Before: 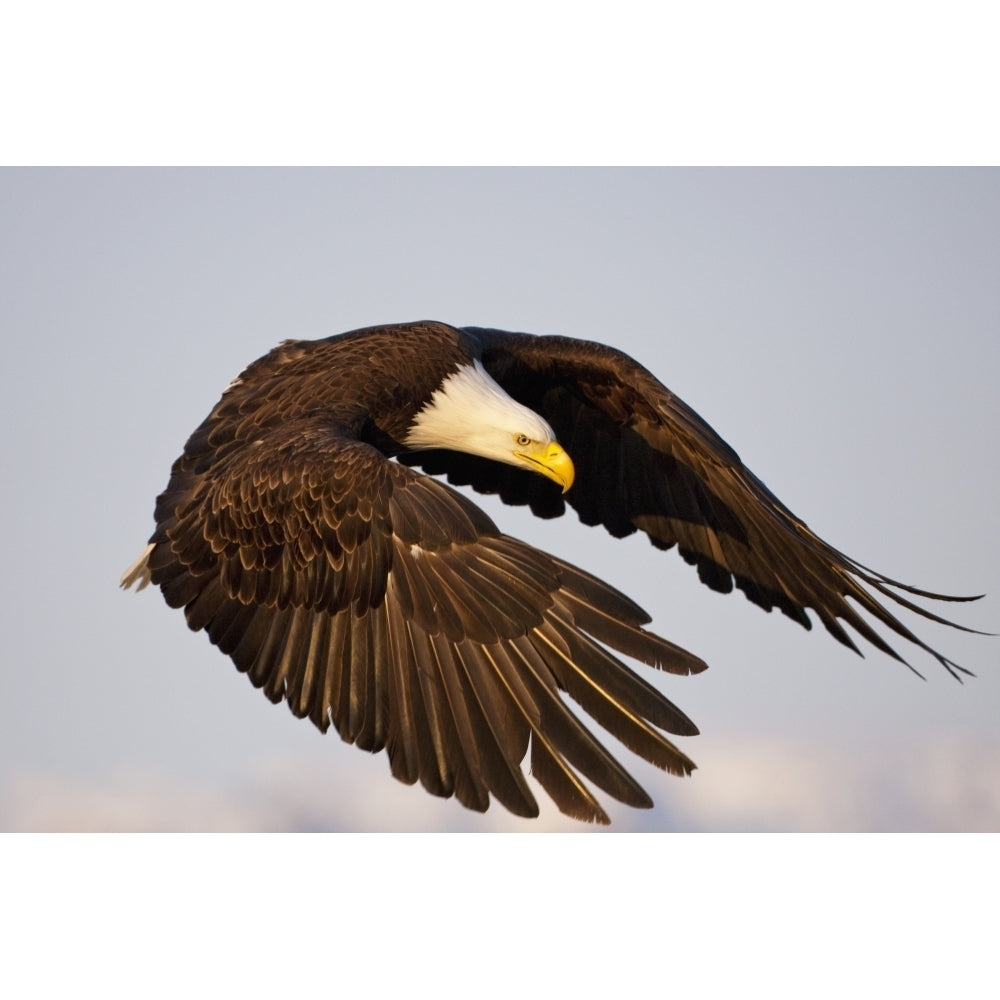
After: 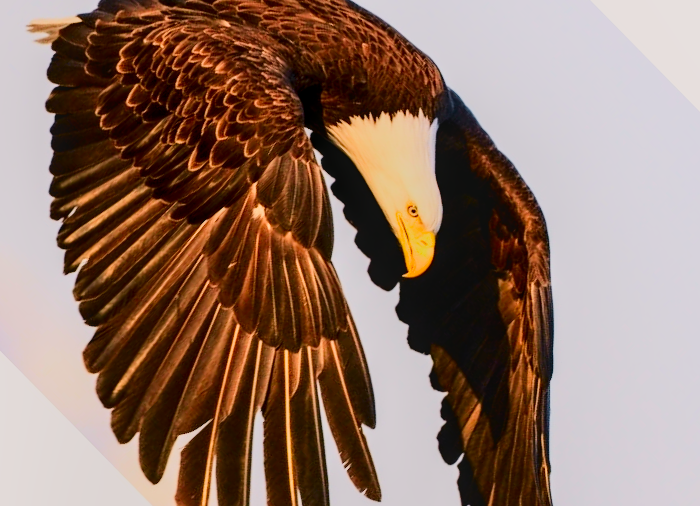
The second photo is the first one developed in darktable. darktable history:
crop and rotate: angle -45.51°, top 16.744%, right 1.001%, bottom 11.67%
local contrast: on, module defaults
filmic rgb: black relative exposure -9.22 EV, white relative exposure 6.79 EV, hardness 3.09, contrast 1.055
color balance rgb: highlights gain › chroma 0.915%, highlights gain › hue 25.76°, perceptual saturation grading › global saturation 2.431%, global vibrance 20%
exposure: black level correction 0, exposure 1.367 EV, compensate highlight preservation false
tone curve: curves: ch0 [(0, 0) (0.091, 0.066) (0.184, 0.16) (0.491, 0.519) (0.748, 0.765) (1, 0.919)]; ch1 [(0, 0) (0.179, 0.173) (0.322, 0.32) (0.424, 0.424) (0.502, 0.5) (0.56, 0.575) (0.631, 0.675) (0.777, 0.806) (1, 1)]; ch2 [(0, 0) (0.434, 0.447) (0.497, 0.498) (0.539, 0.566) (0.676, 0.691) (1, 1)], color space Lab, independent channels, preserve colors none
contrast brightness saturation: contrast 0.194, brightness -0.103, saturation 0.208
